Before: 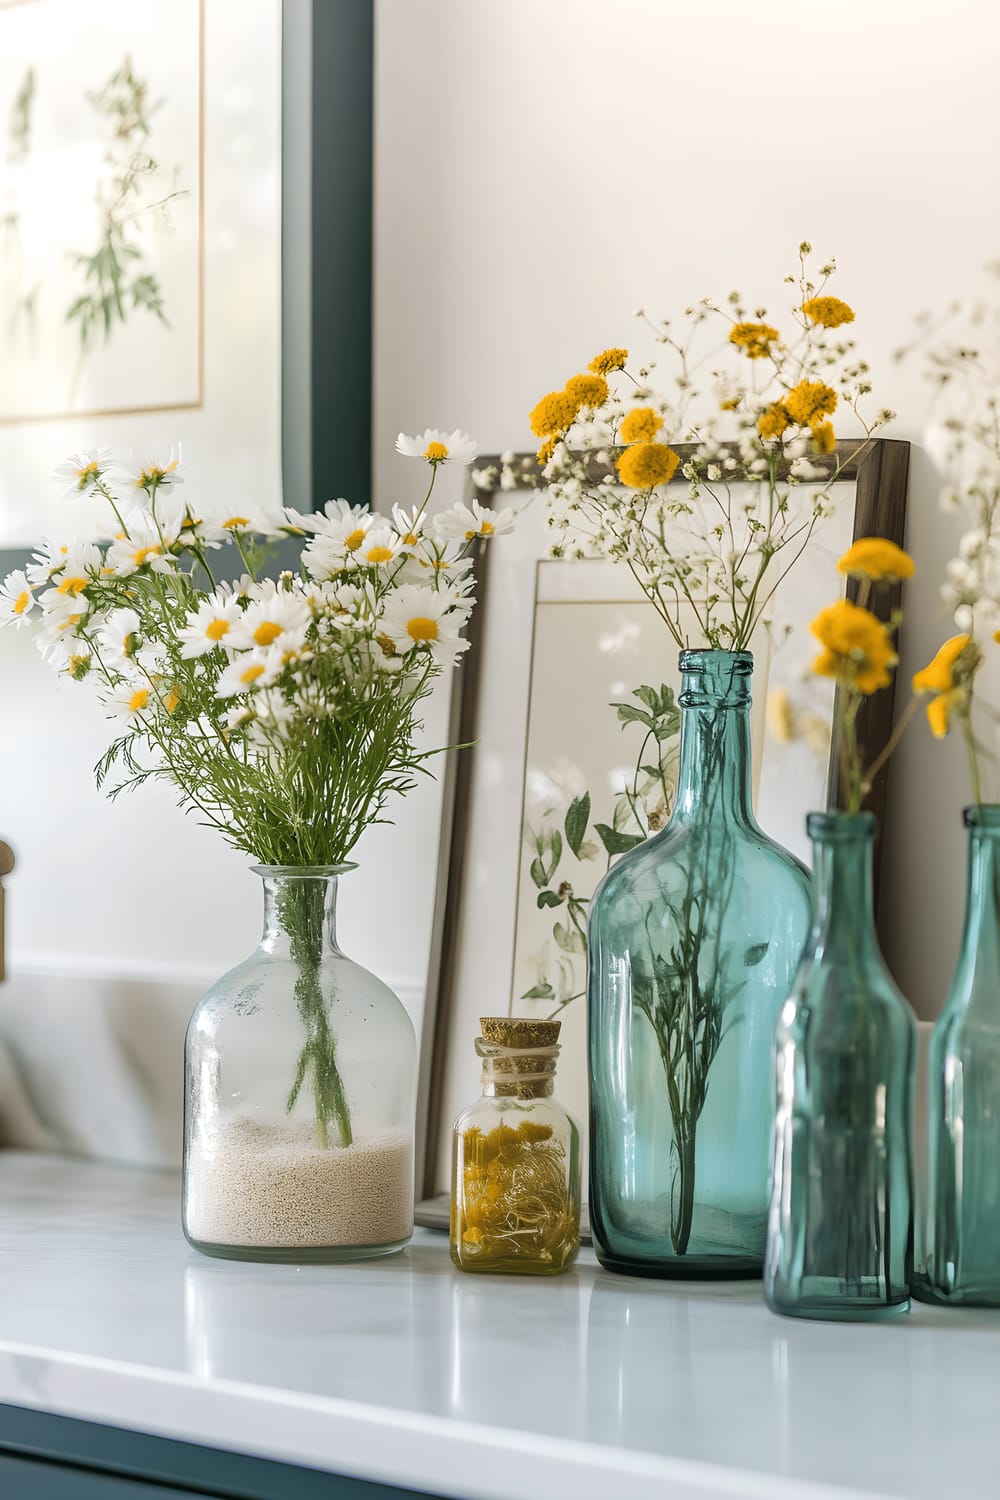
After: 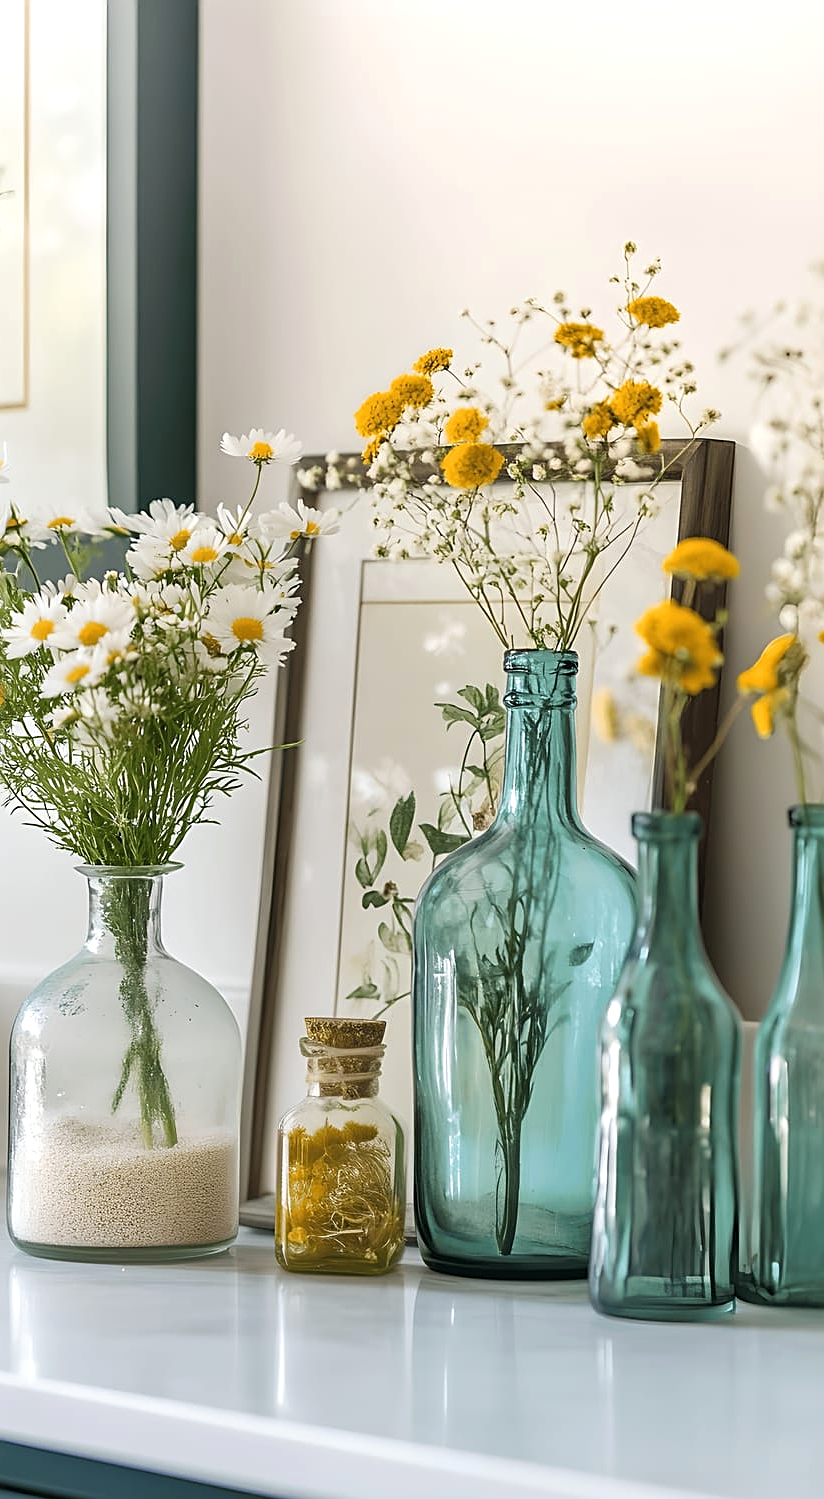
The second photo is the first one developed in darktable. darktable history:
exposure: exposure 0.13 EV, compensate highlight preservation false
crop: left 17.535%, bottom 0.021%
sharpen: on, module defaults
